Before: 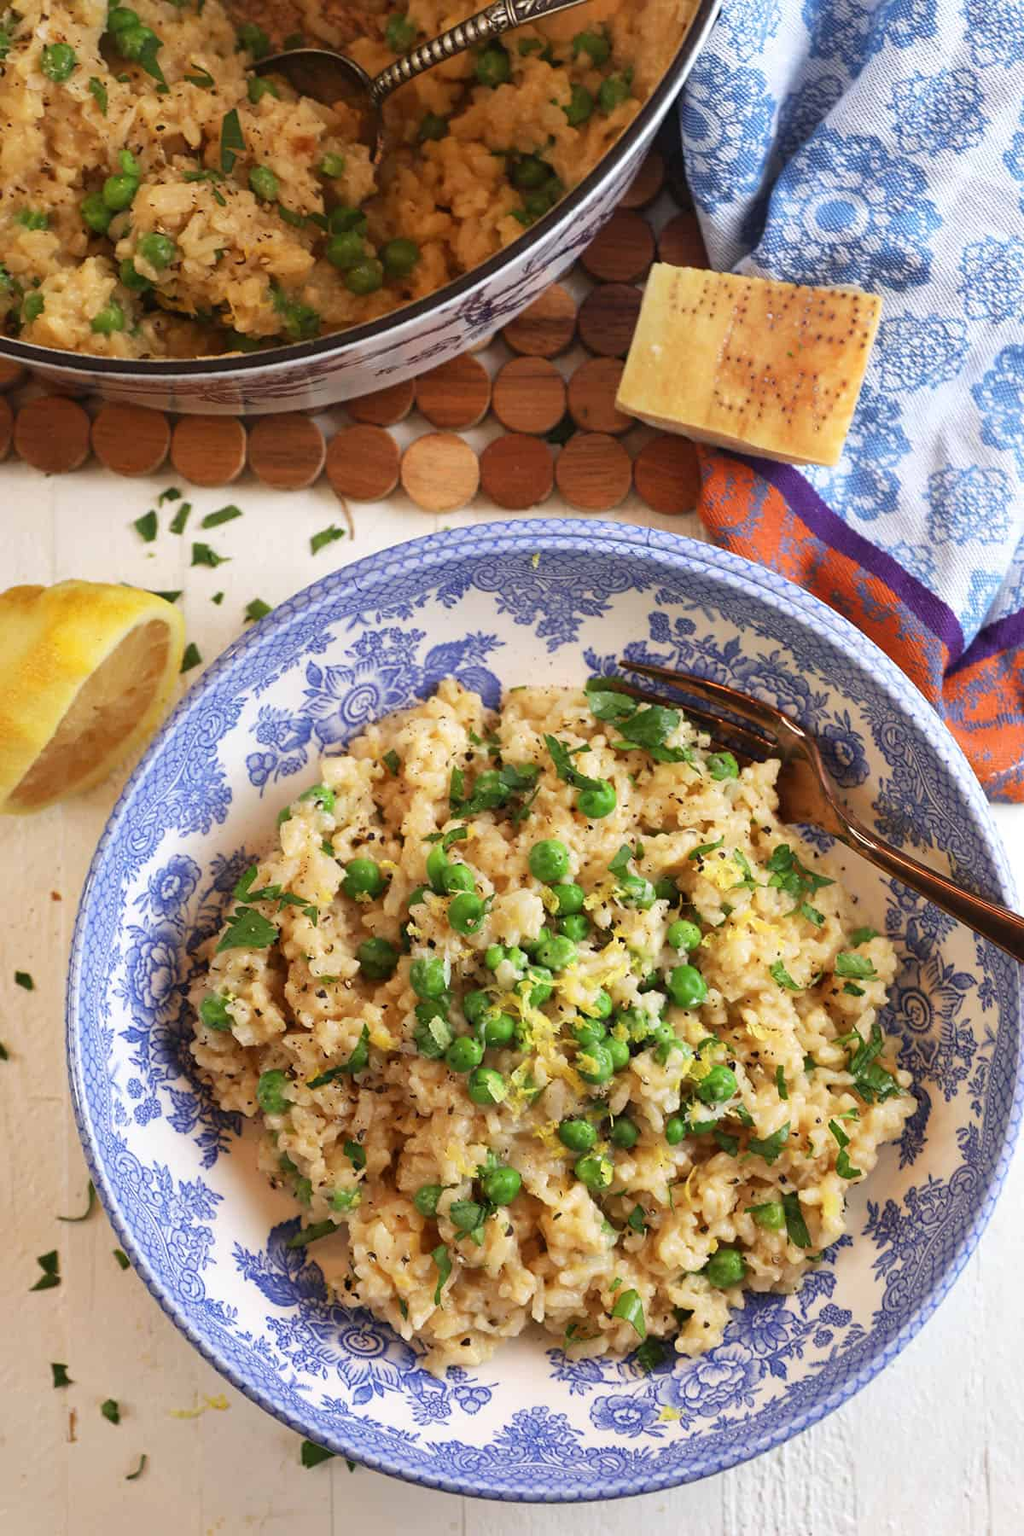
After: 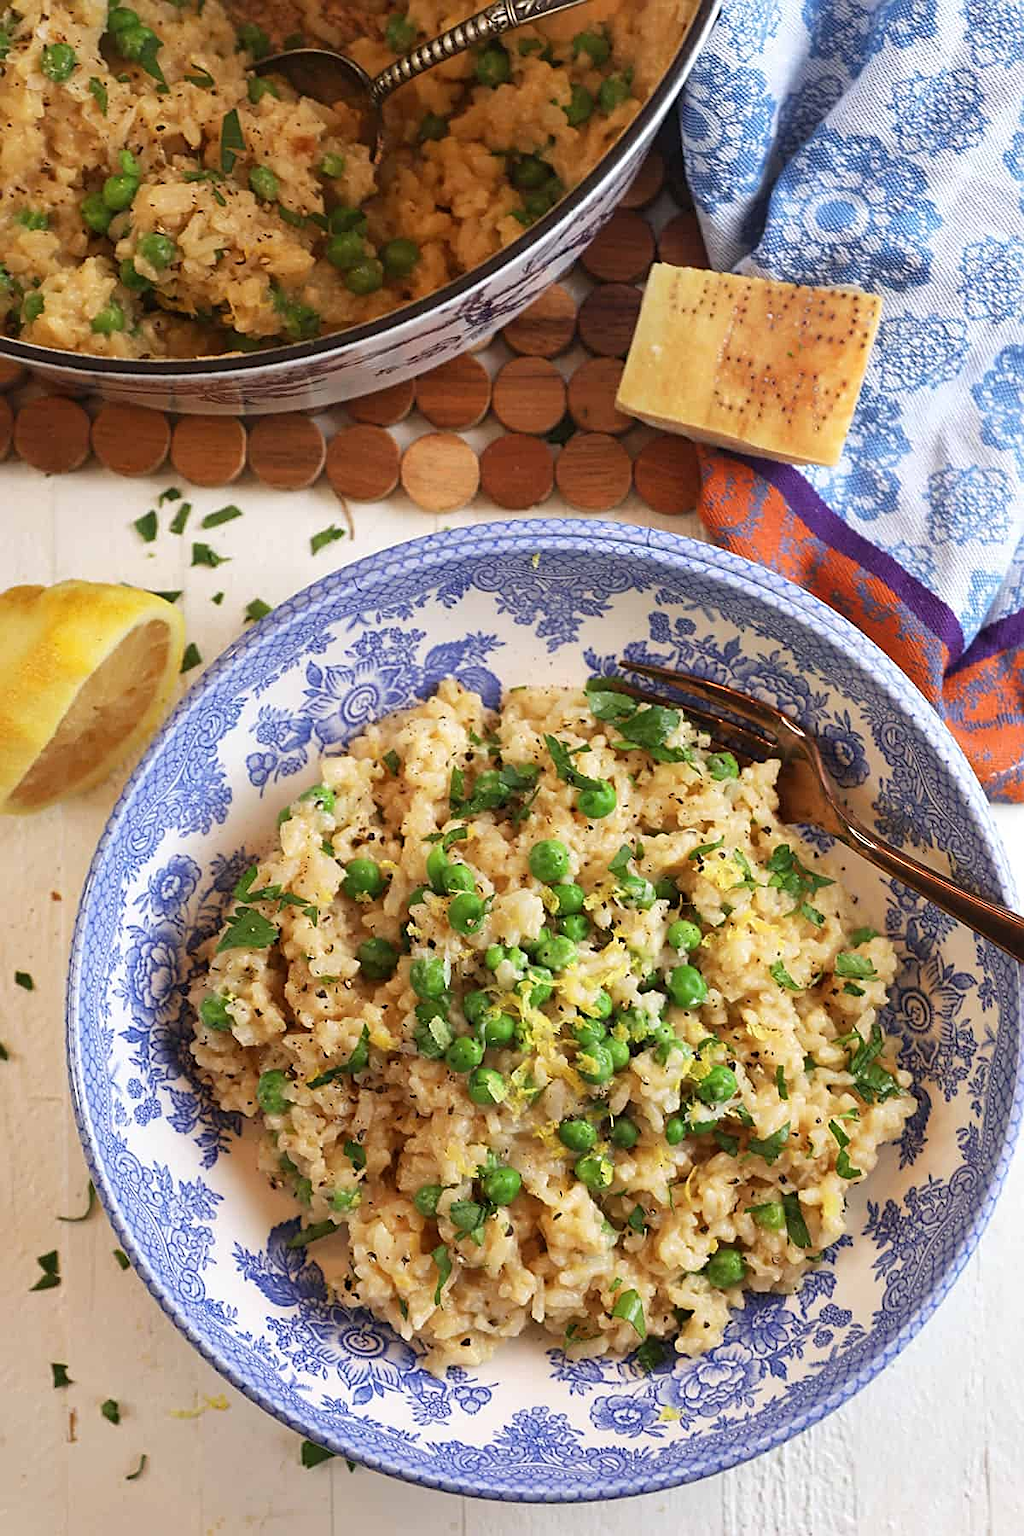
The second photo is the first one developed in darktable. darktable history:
exposure: compensate highlight preservation false
sharpen: on, module defaults
white balance: emerald 1
